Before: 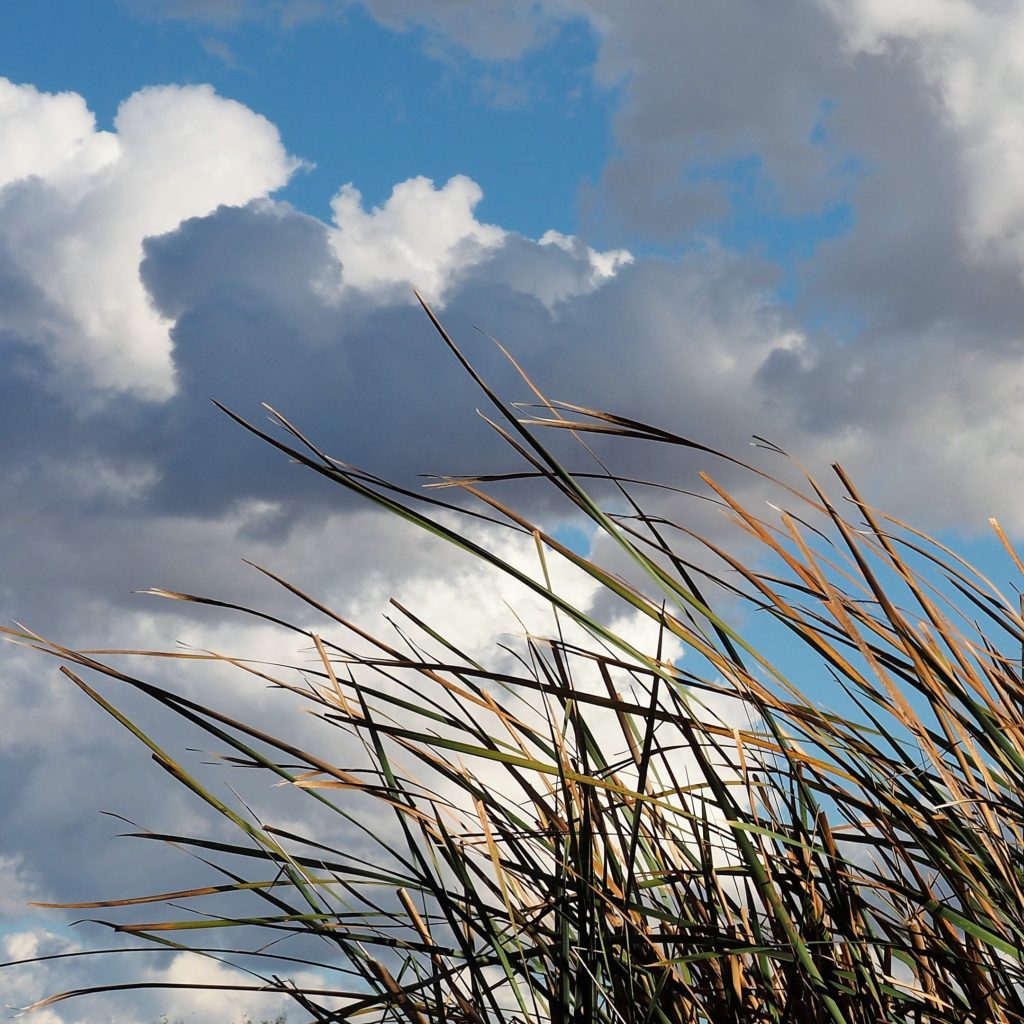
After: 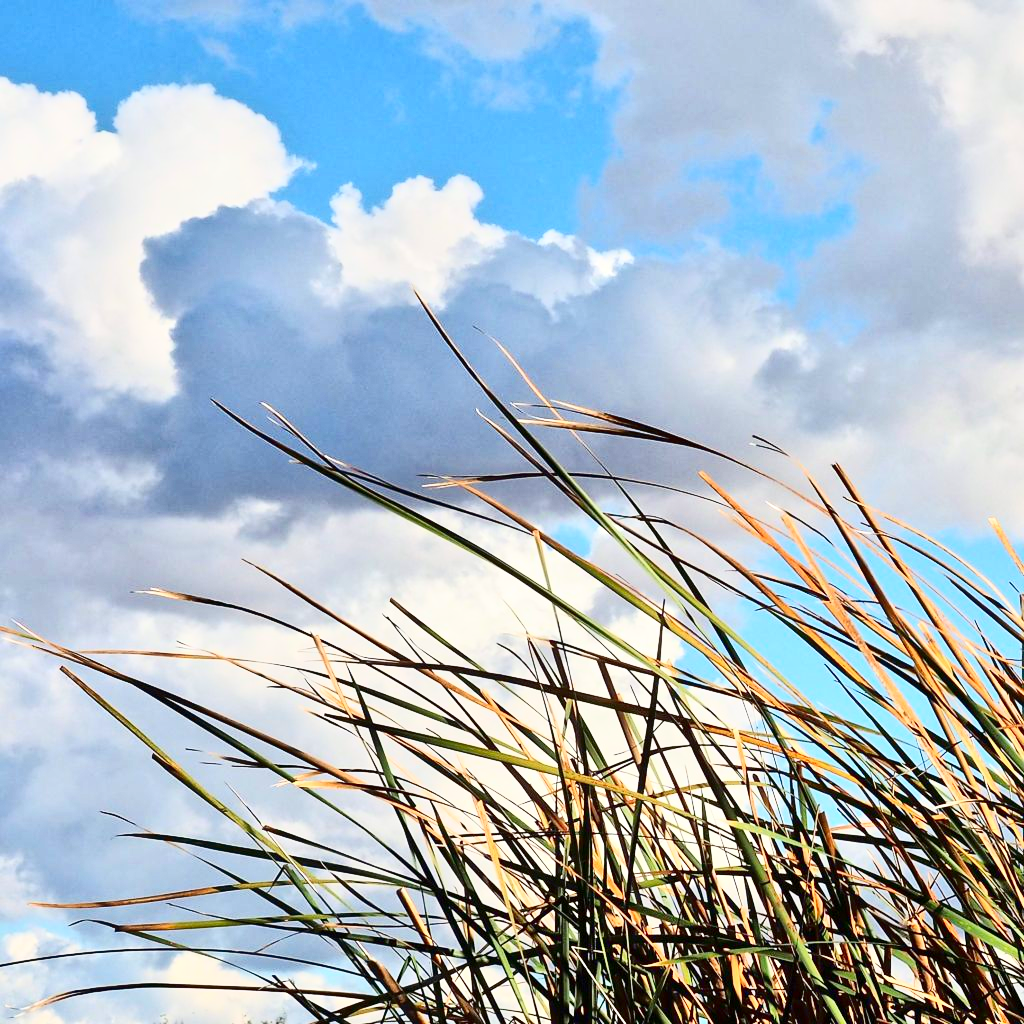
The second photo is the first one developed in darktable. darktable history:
contrast brightness saturation: contrast 0.4, brightness 0.05, saturation 0.25
tone equalizer: -8 EV 2 EV, -7 EV 2 EV, -6 EV 2 EV, -5 EV 2 EV, -4 EV 2 EV, -3 EV 1.5 EV, -2 EV 1 EV, -1 EV 0.5 EV
